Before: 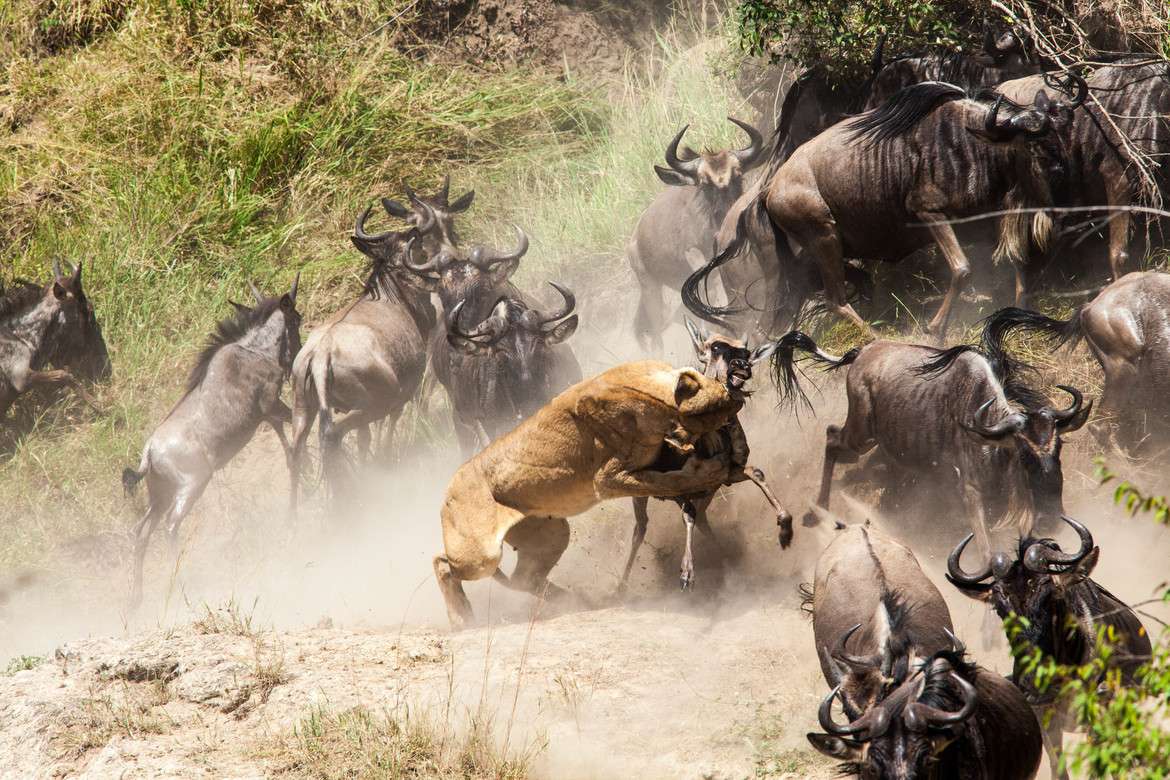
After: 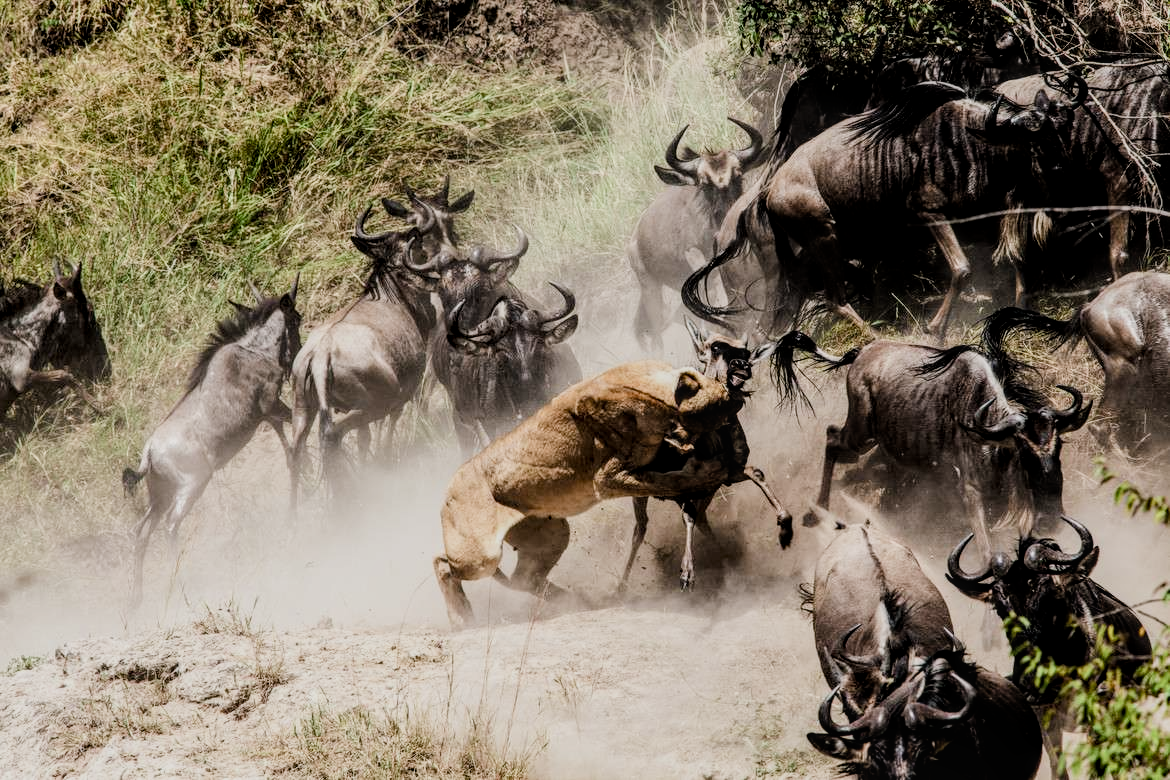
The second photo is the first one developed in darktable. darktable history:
local contrast: on, module defaults
filmic rgb: black relative exposure -5 EV, hardness 2.88, contrast 1.3, highlights saturation mix -30%
tone equalizer: on, module defaults
color balance rgb: shadows lift › luminance -10%, shadows lift › chroma 1%, shadows lift › hue 113°, power › luminance -15%, highlights gain › chroma 0.2%, highlights gain › hue 333°, global offset › luminance 0.5%, perceptual saturation grading › global saturation 20%, perceptual saturation grading › highlights -50%, perceptual saturation grading › shadows 25%, contrast -10%
